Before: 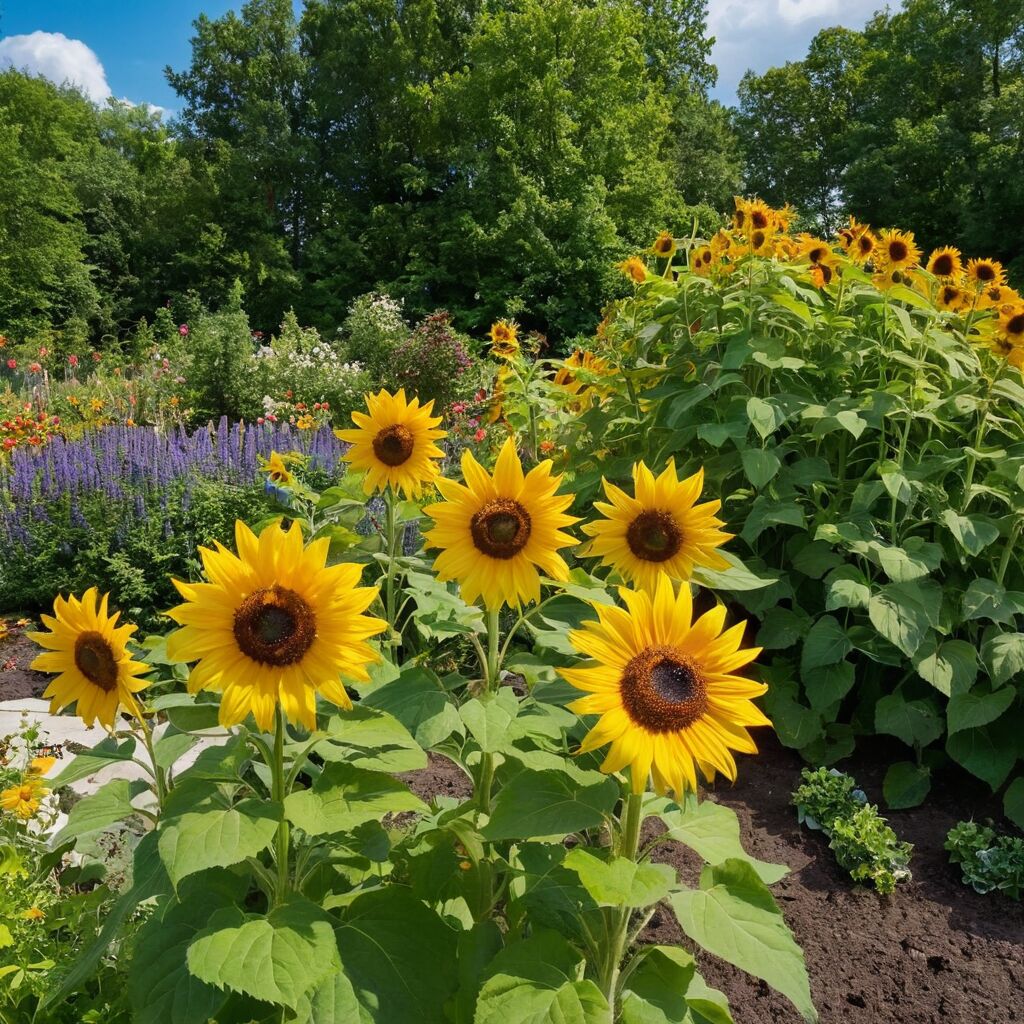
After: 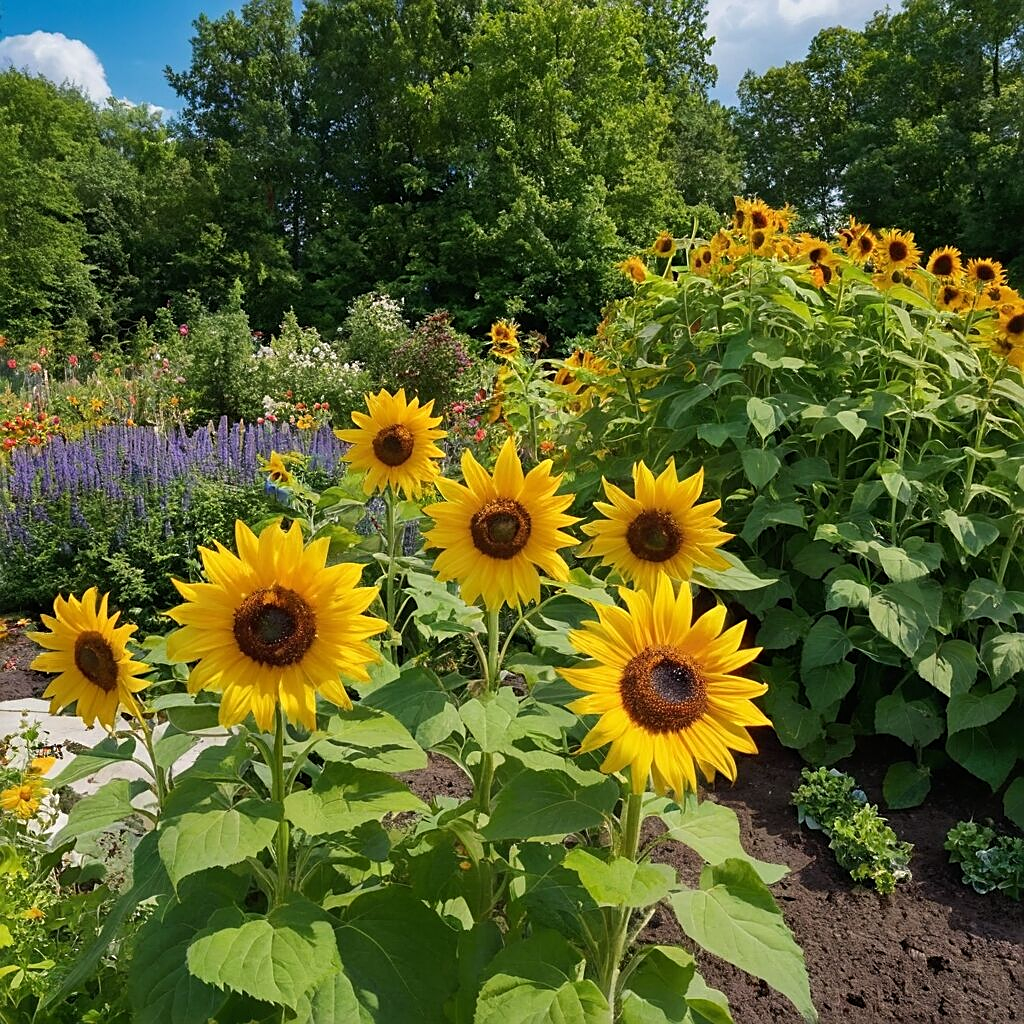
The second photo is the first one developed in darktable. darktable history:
sharpen: amount 0.478
